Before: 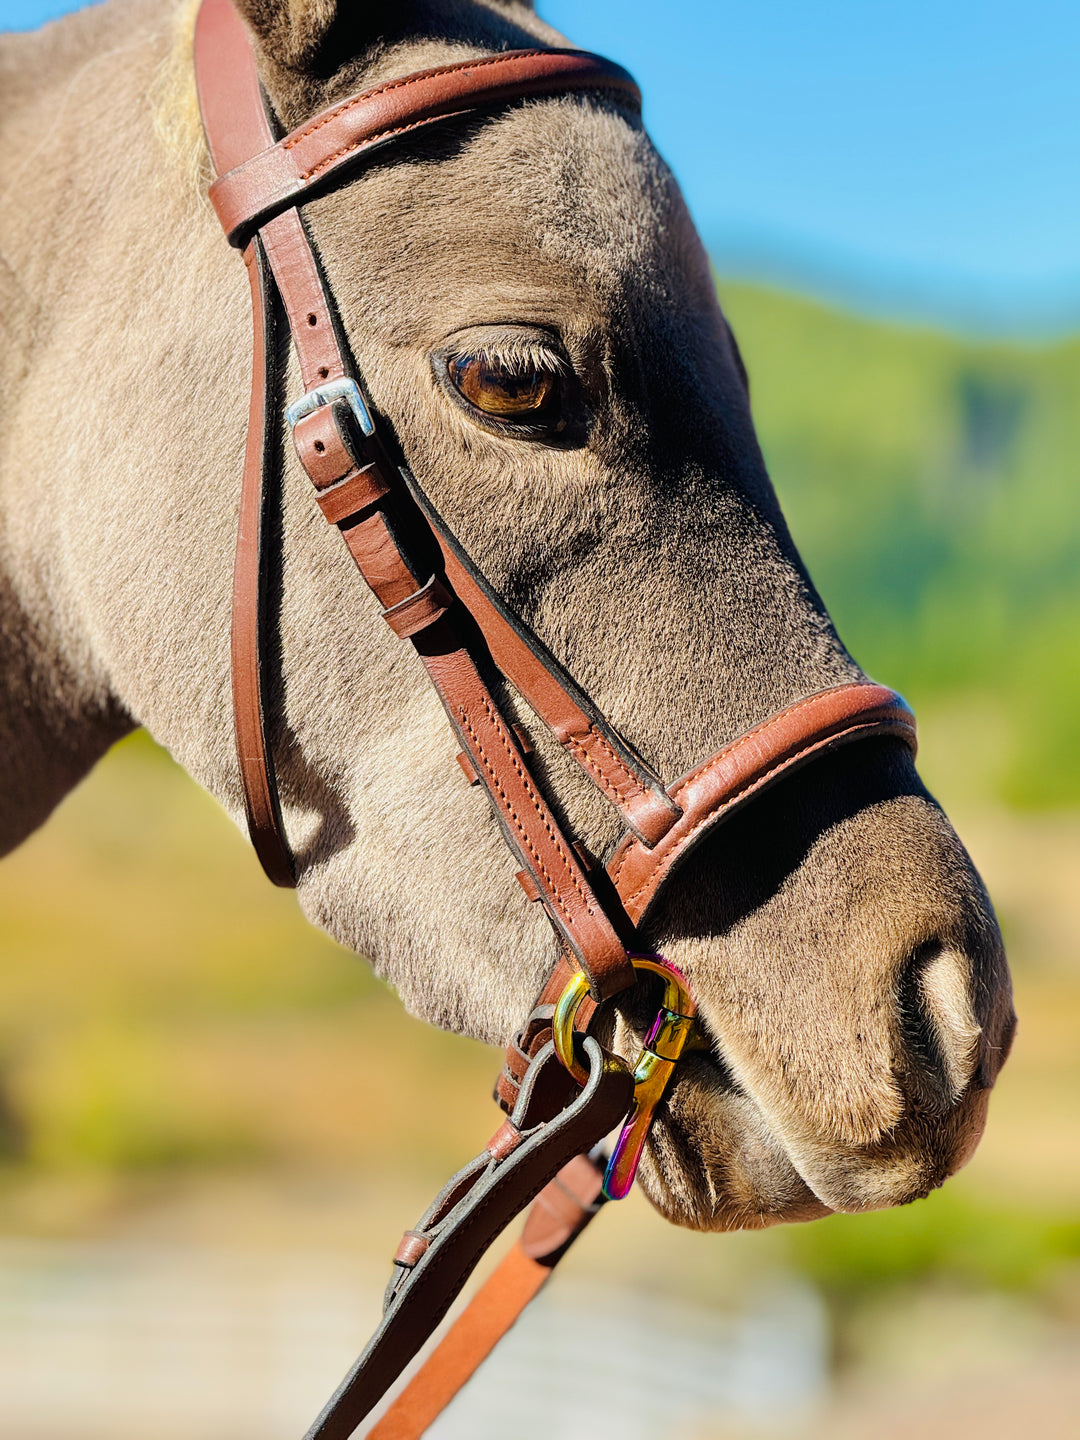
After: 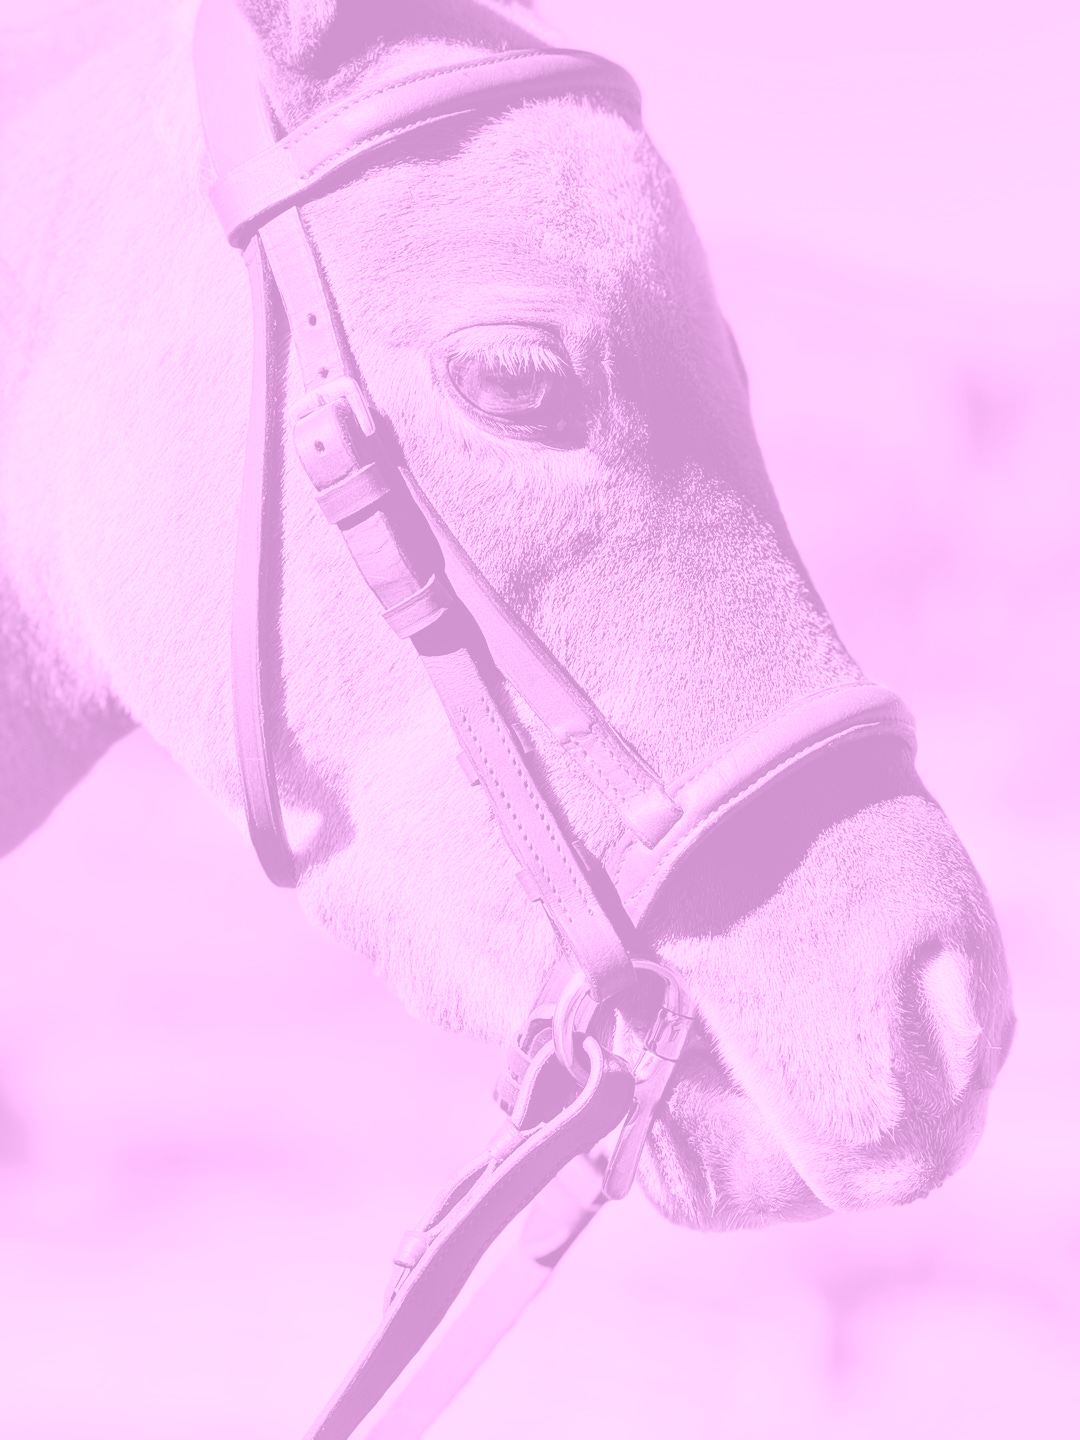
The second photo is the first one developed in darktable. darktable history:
velvia: on, module defaults
colorize: hue 331.2°, saturation 75%, source mix 30.28%, lightness 70.52%, version 1
local contrast: mode bilateral grid, contrast 10, coarseness 25, detail 115%, midtone range 0.2
